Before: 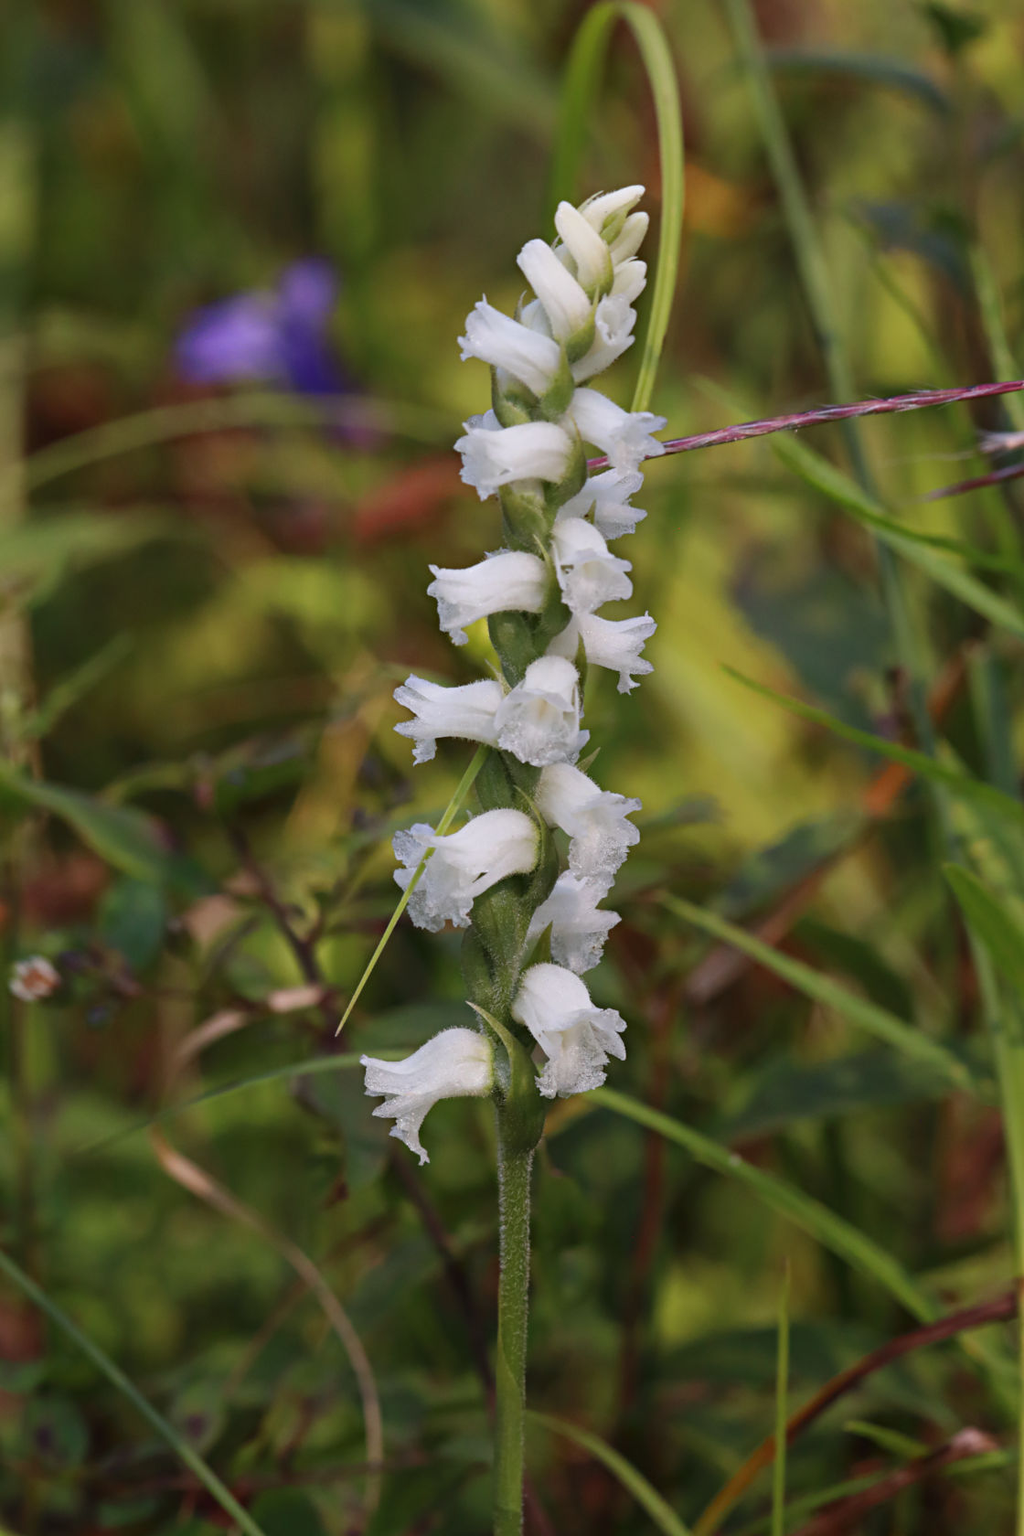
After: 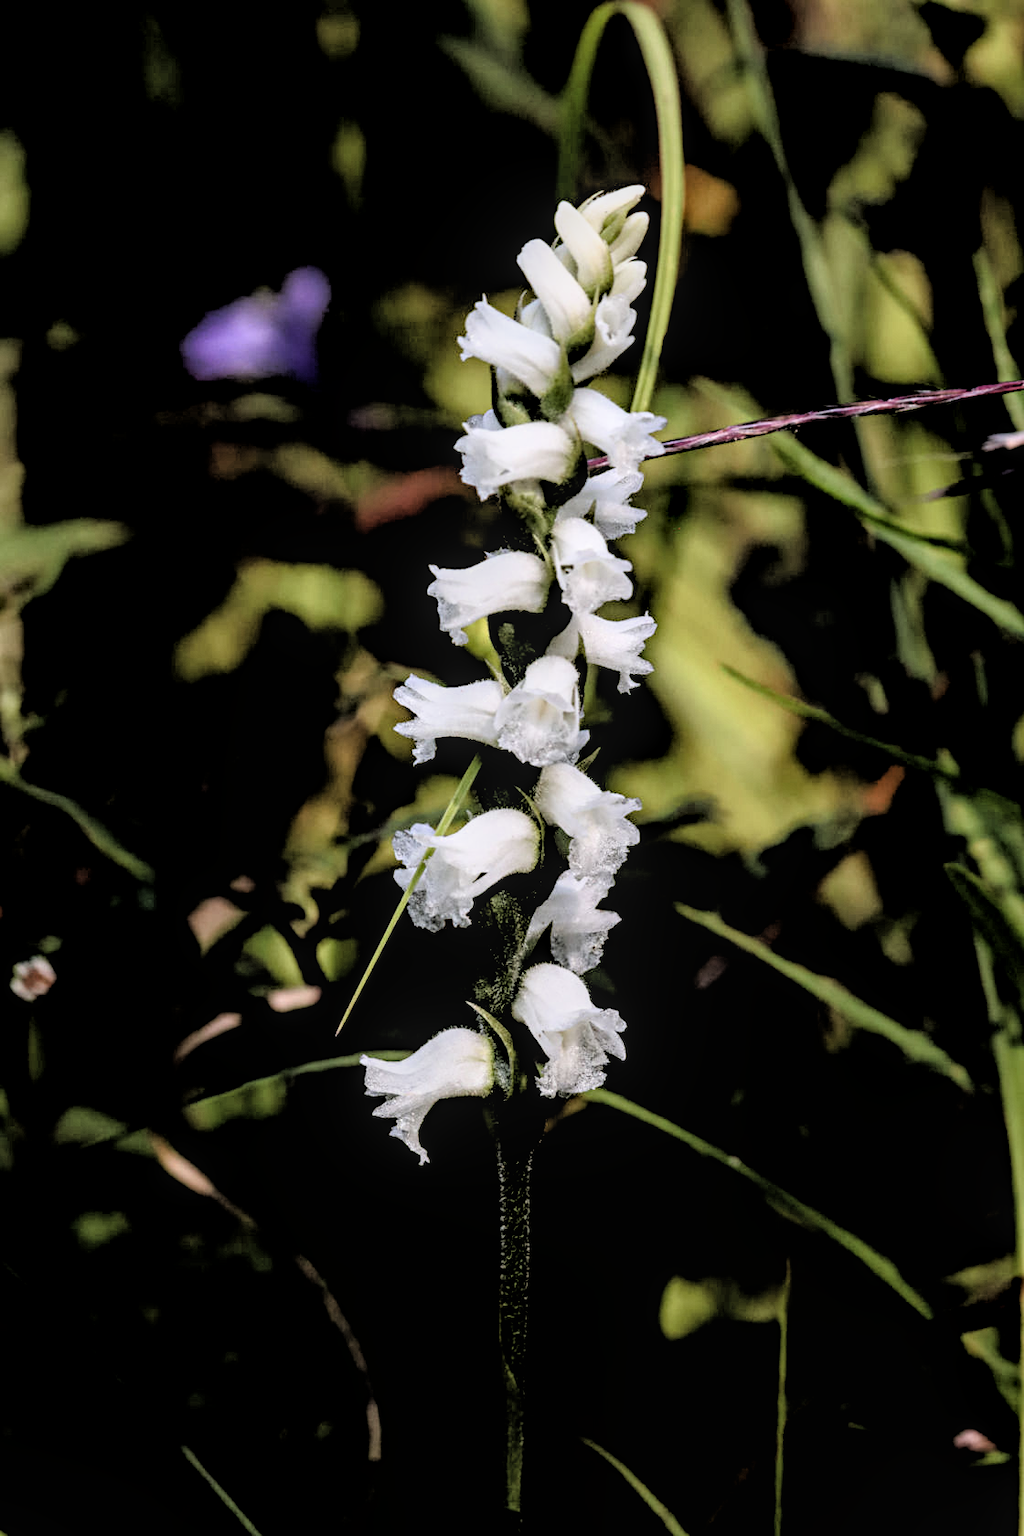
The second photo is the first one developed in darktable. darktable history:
local contrast: detail 130%
filmic rgb: black relative exposure -1.03 EV, white relative exposure 2.09 EV, threshold 5.97 EV, hardness 1.58, contrast 2.235, iterations of high-quality reconstruction 0, enable highlight reconstruction true
